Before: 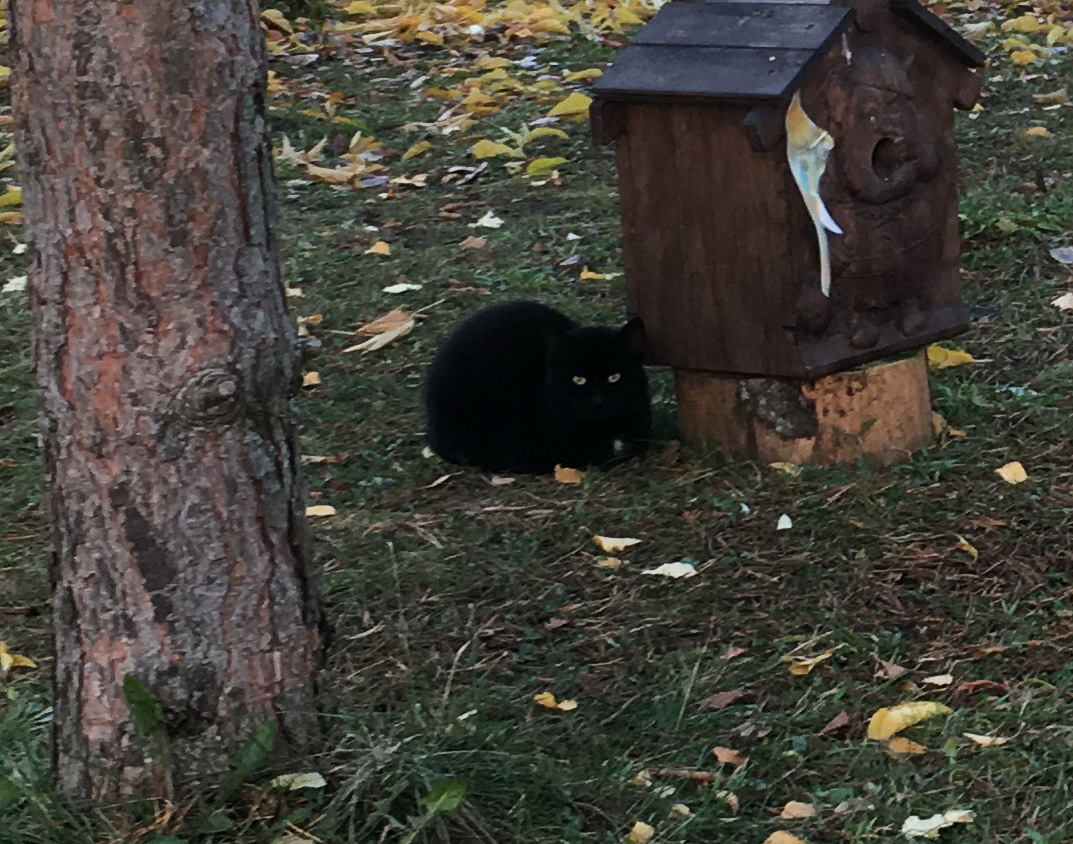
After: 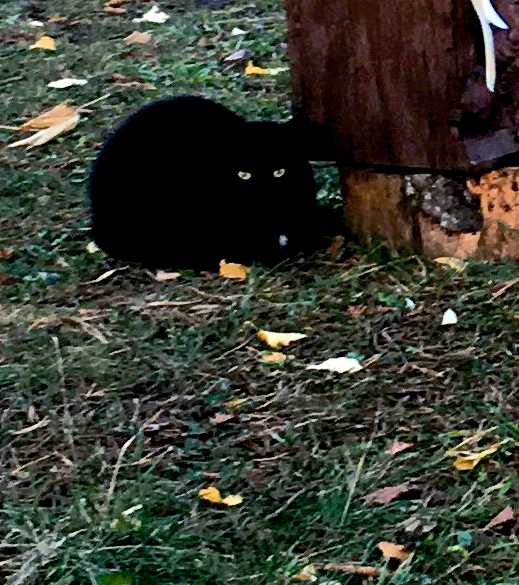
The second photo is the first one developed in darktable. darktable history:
color balance rgb: shadows lift › luminance -21.636%, shadows lift › chroma 6.634%, shadows lift › hue 268.74°, perceptual saturation grading › global saturation 11.118%, global vibrance 16.01%, saturation formula JzAzBz (2021)
exposure: black level correction 0.012, exposure 0.701 EV, compensate highlight preservation false
crop: left 31.308%, top 24.312%, right 20.309%, bottom 6.269%
shadows and highlights: radius 107.62, shadows 45.77, highlights -67.34, low approximation 0.01, soften with gaussian
